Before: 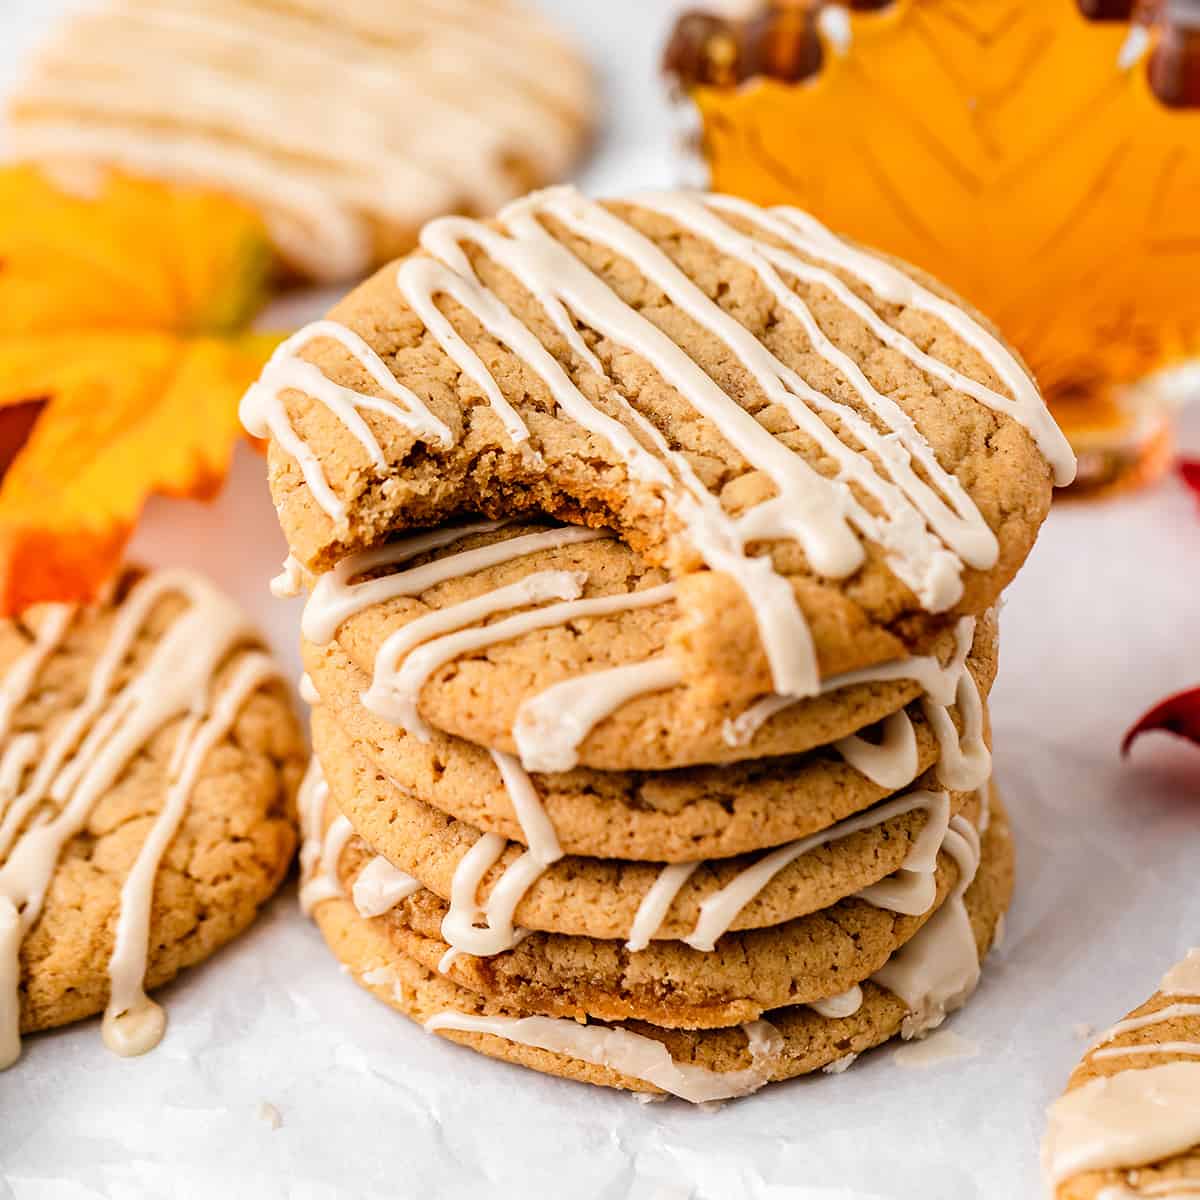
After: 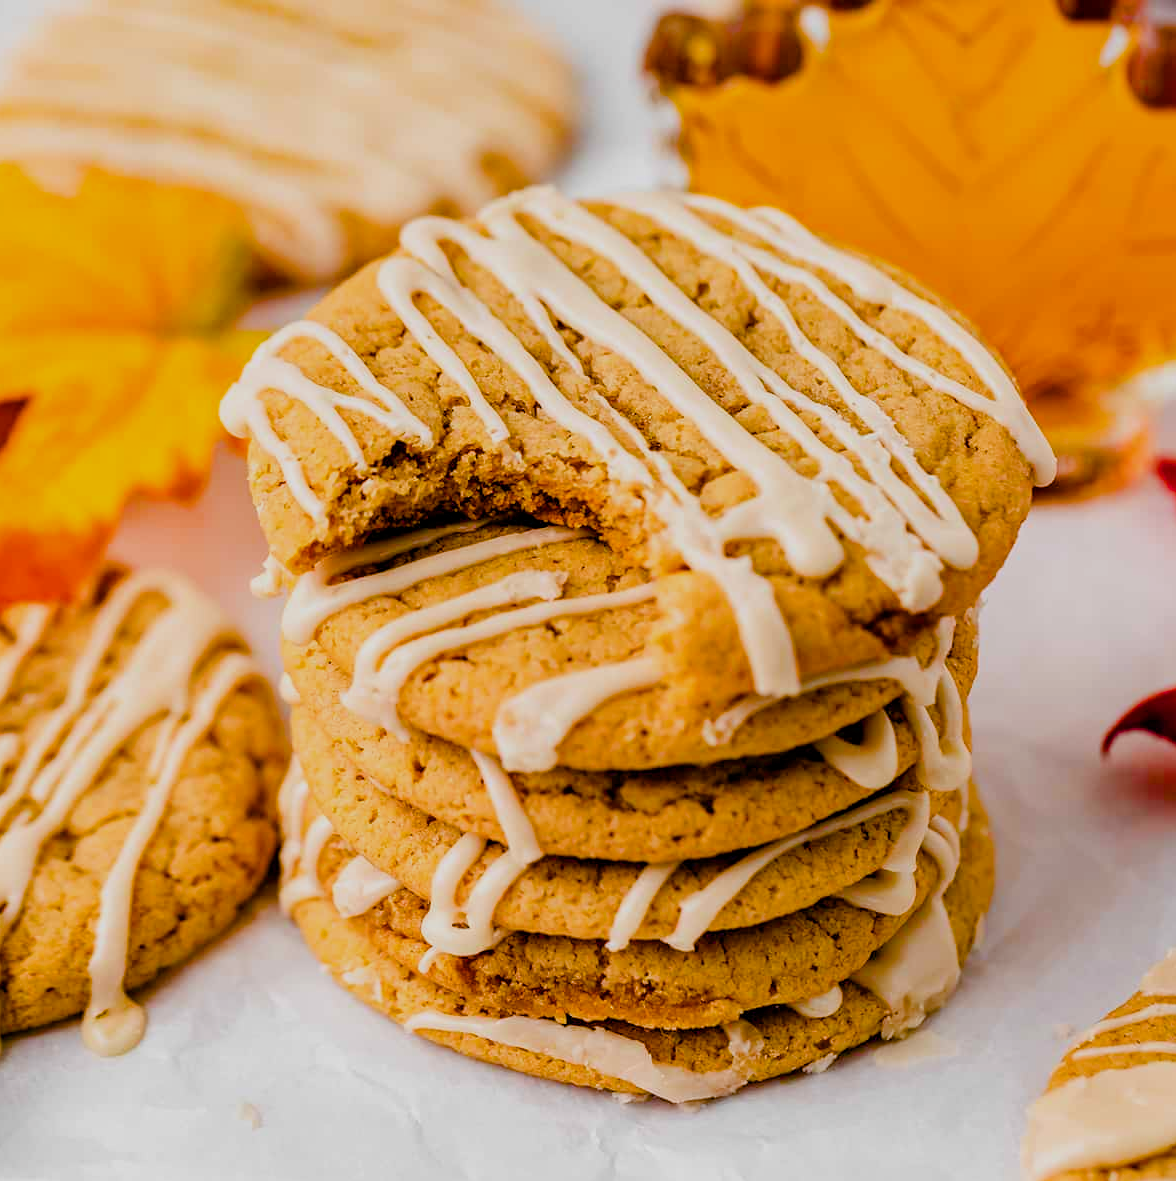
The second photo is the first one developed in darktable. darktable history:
crop: left 1.726%, right 0.273%, bottom 1.541%
color balance rgb: linear chroma grading › global chroma 8.869%, perceptual saturation grading › global saturation 34.607%, perceptual saturation grading › highlights -25.884%, perceptual saturation grading › shadows 50.221%, global vibrance 20%
filmic rgb: black relative exposure -16 EV, white relative exposure 4.01 EV, threshold 2.97 EV, target black luminance 0%, hardness 7.58, latitude 73.19%, contrast 0.895, highlights saturation mix 10.04%, shadows ↔ highlights balance -0.375%, enable highlight reconstruction true
